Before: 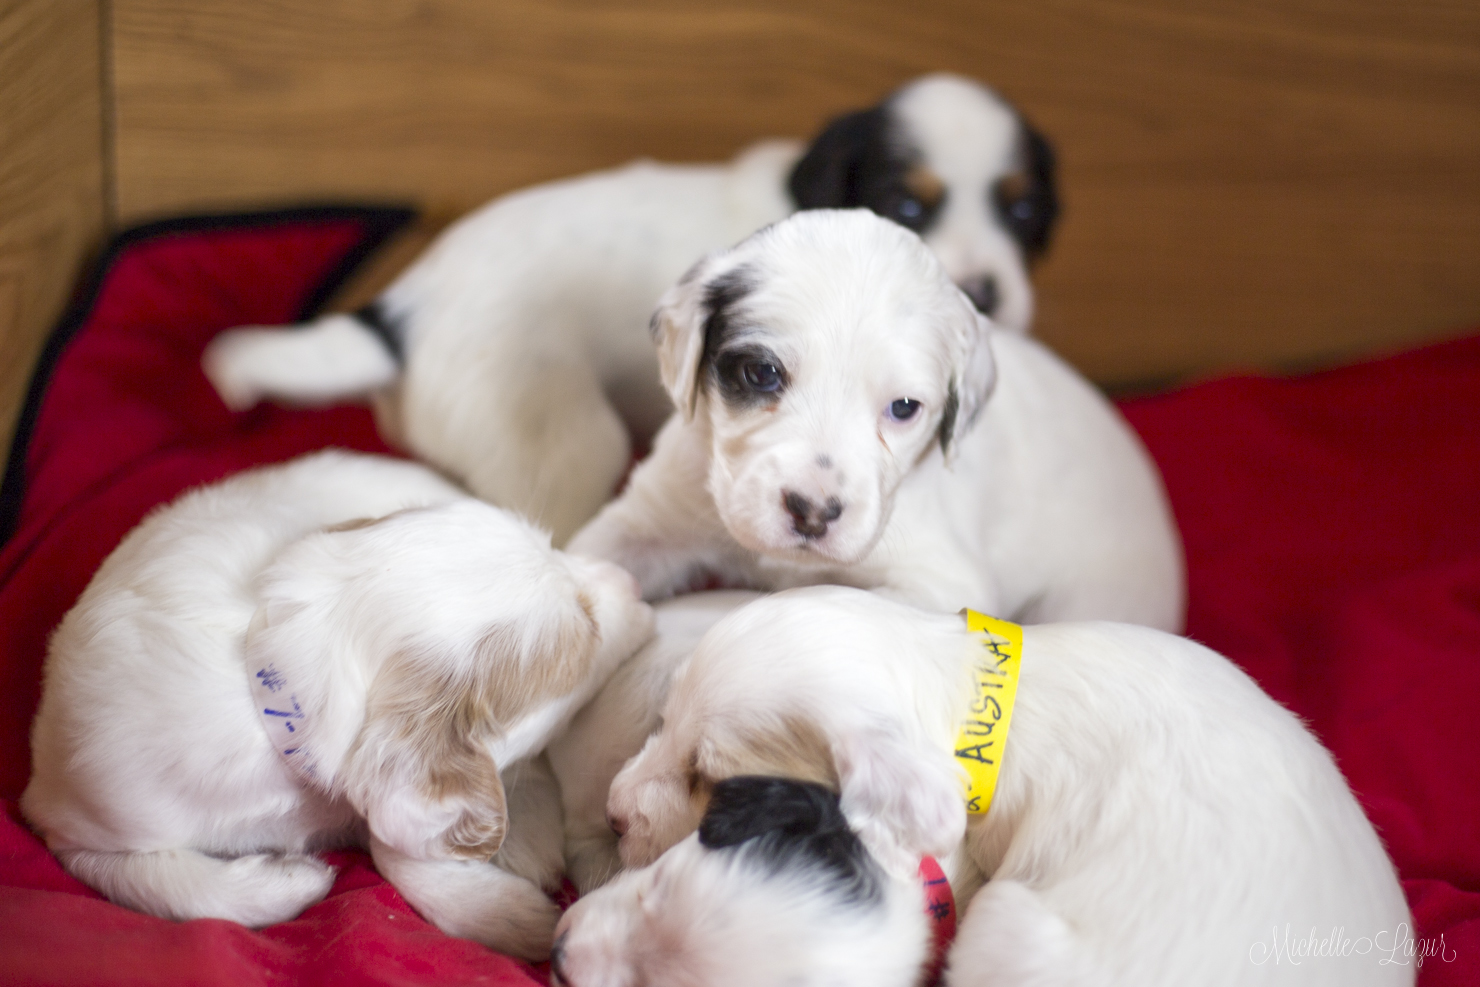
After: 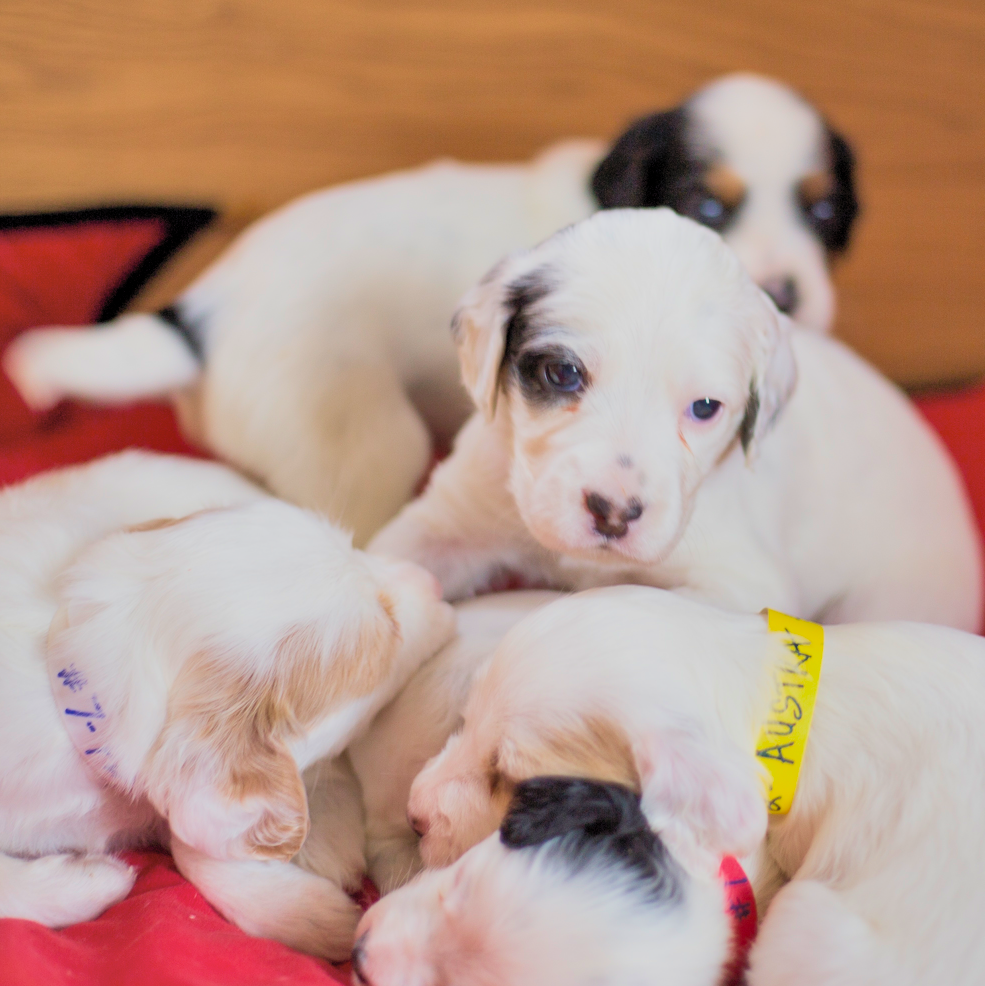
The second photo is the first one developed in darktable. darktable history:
crop and rotate: left 13.473%, right 19.93%
velvia: on, module defaults
exposure: black level correction 0, exposure 0.498 EV, compensate highlight preservation false
shadows and highlights: shadows 60.25, soften with gaussian
contrast brightness saturation: brightness 0.154
filmic rgb: black relative exposure -8.76 EV, white relative exposure 4.97 EV, target black luminance 0%, hardness 3.78, latitude 65.48%, contrast 0.83, shadows ↔ highlights balance 19.28%, color science v6 (2022)
